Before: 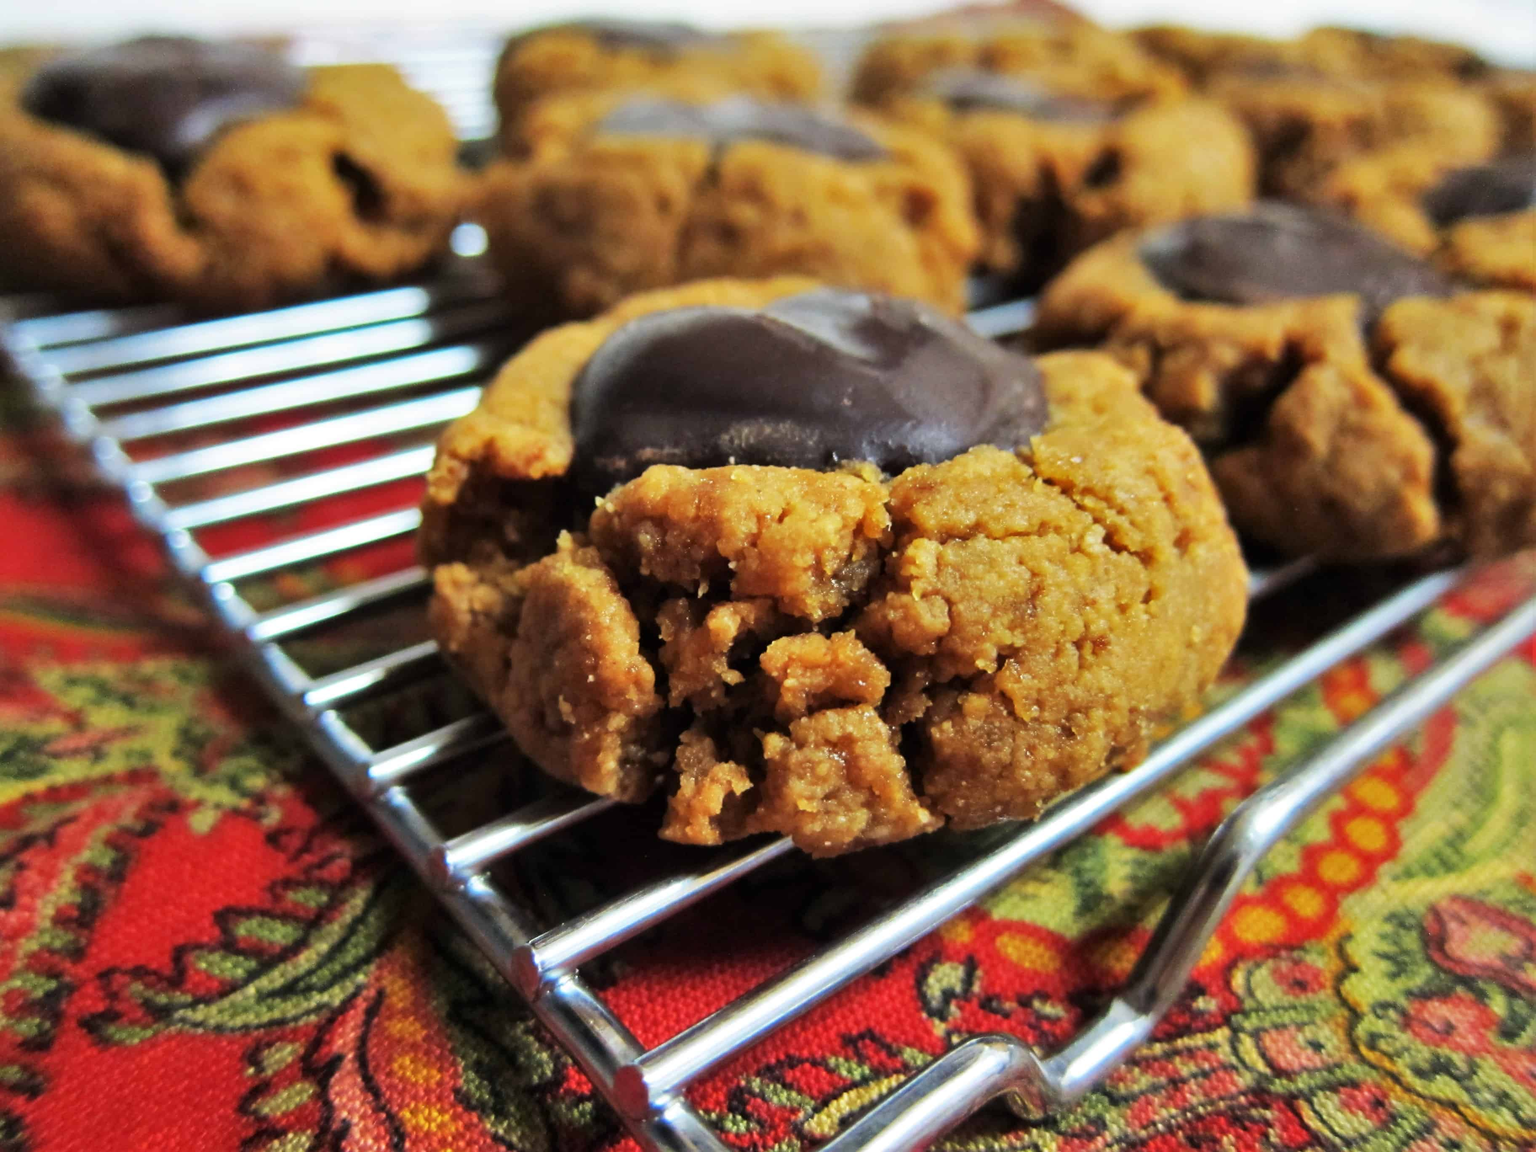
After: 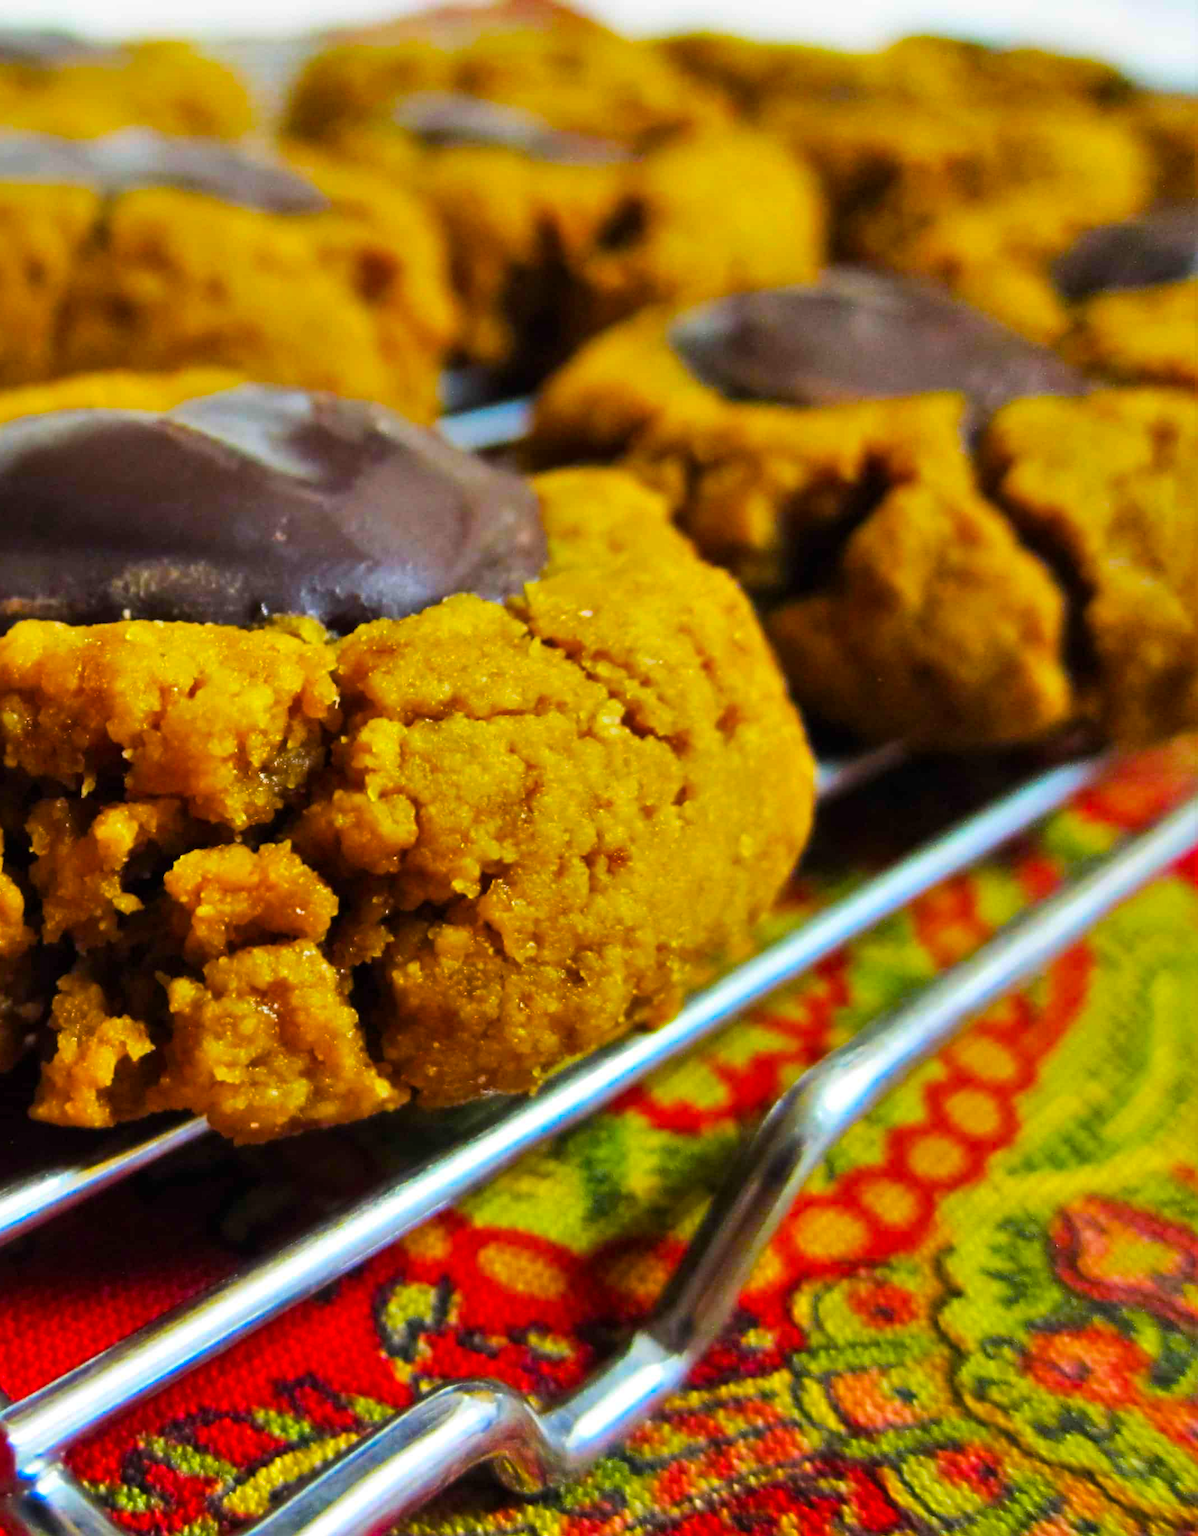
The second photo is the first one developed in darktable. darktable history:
crop: left 41.485%
color balance rgb: perceptual saturation grading › global saturation 29.406%, global vibrance 59.477%
